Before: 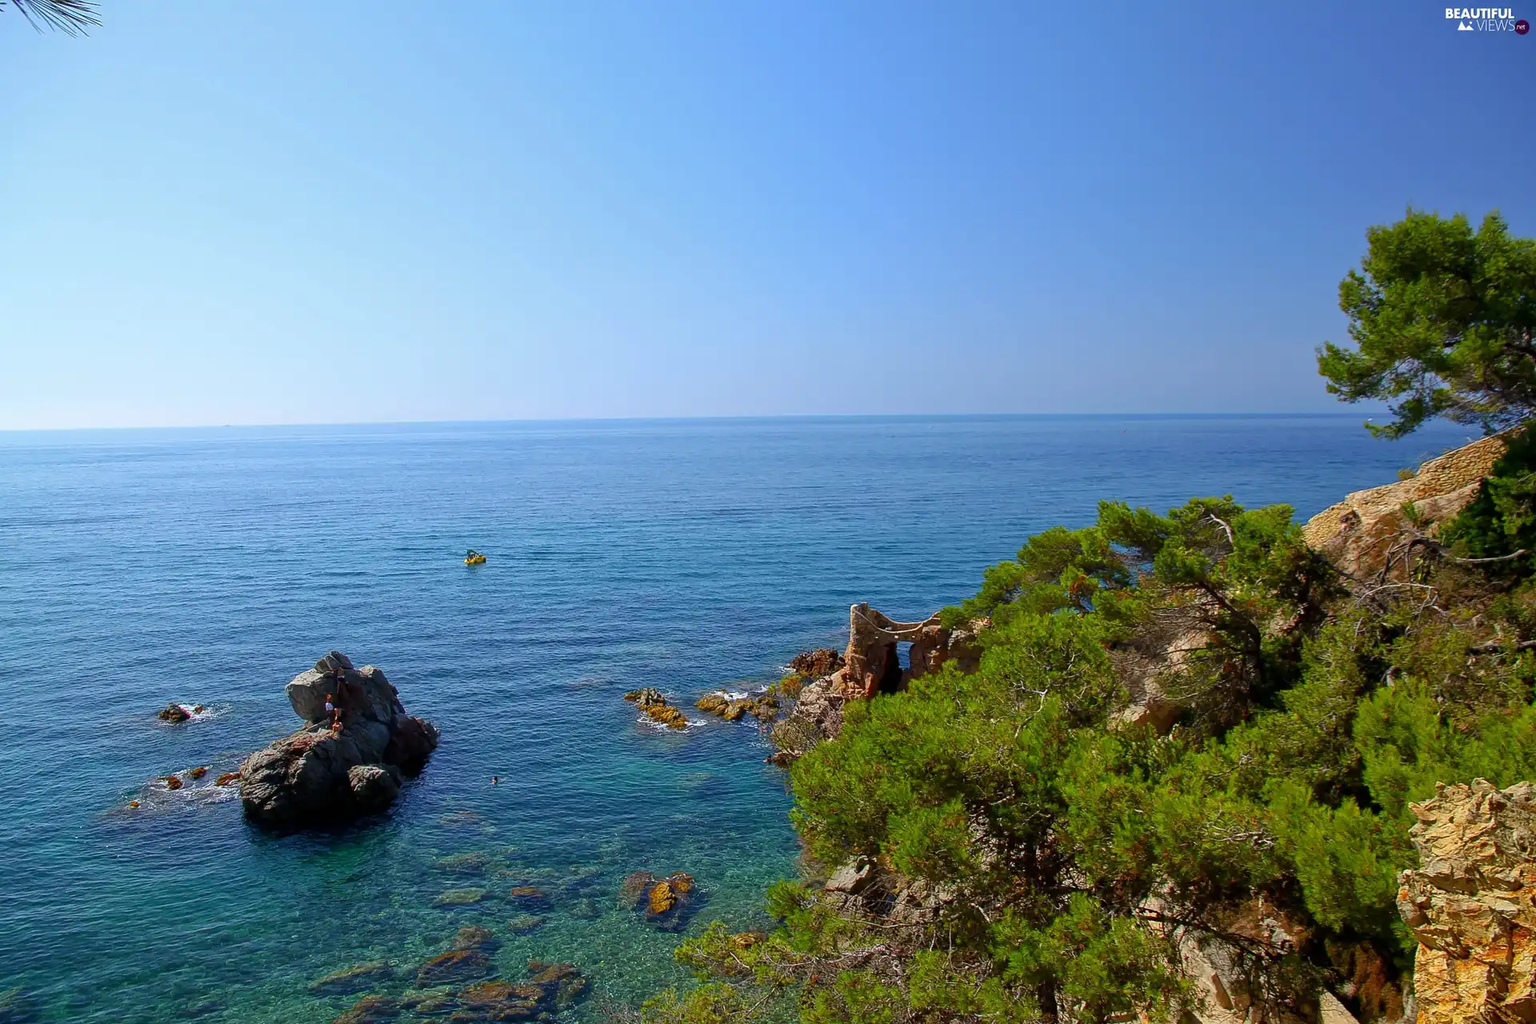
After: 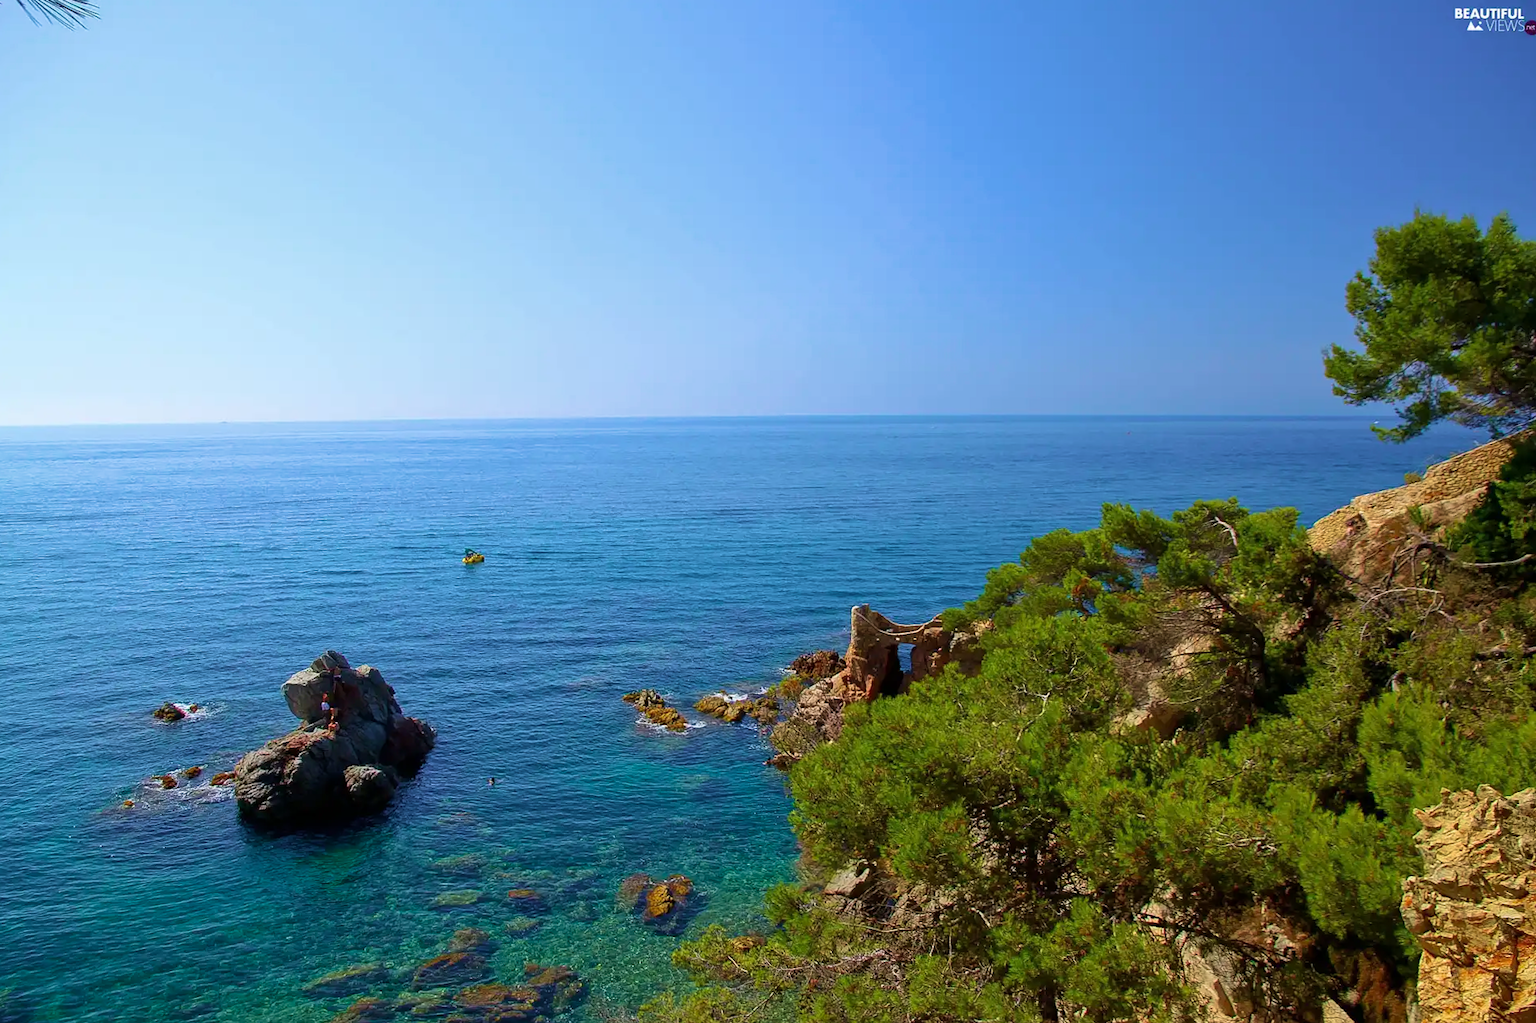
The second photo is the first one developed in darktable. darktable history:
velvia: strength 44.71%
crop and rotate: angle -0.311°
